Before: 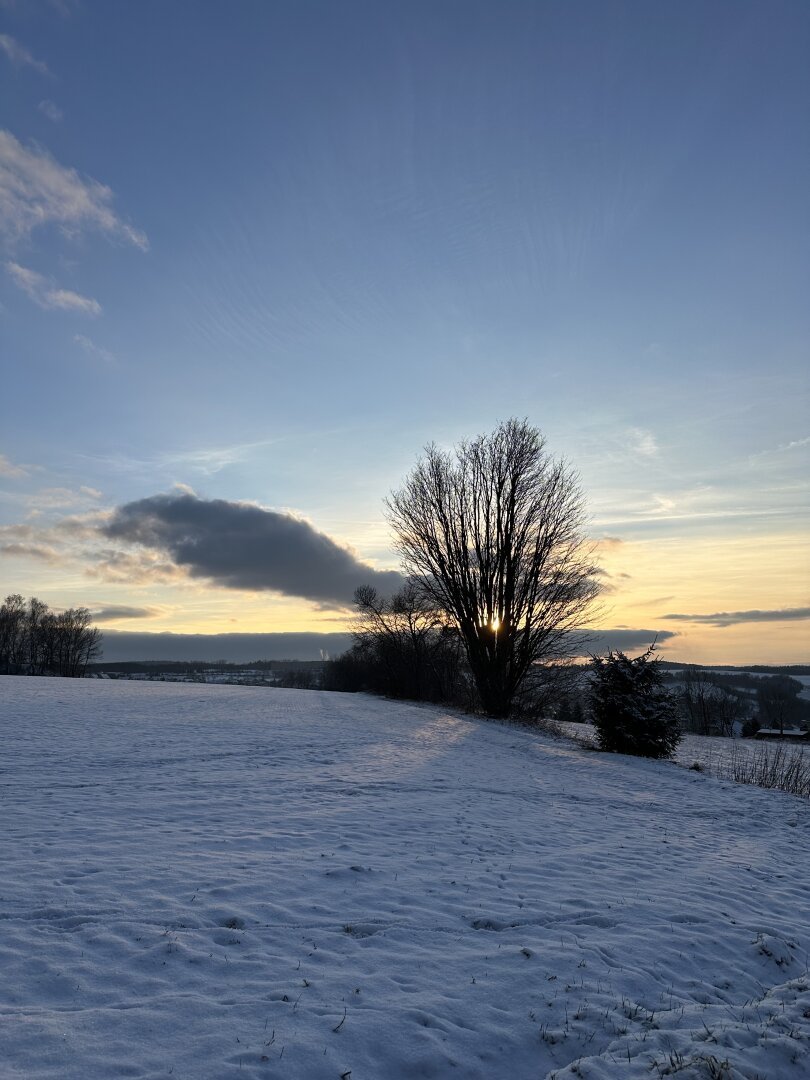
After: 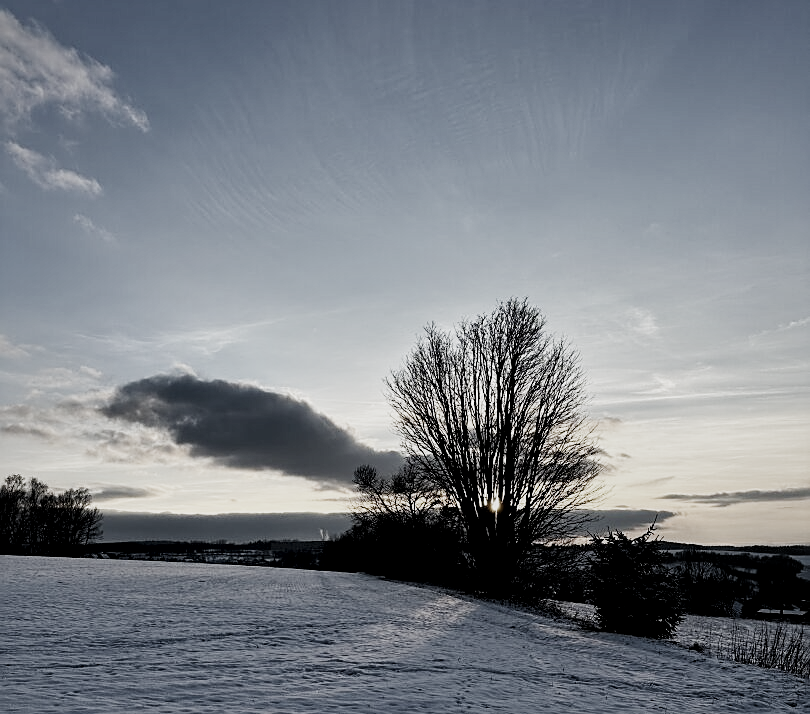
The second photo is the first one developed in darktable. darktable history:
sharpen: on, module defaults
crop: top 11.174%, bottom 22.668%
filmic rgb: black relative exposure -5.13 EV, white relative exposure 3.95 EV, hardness 2.9, contrast 1.3, highlights saturation mix -30.39%, preserve chrominance no, color science v5 (2021), contrast in shadows safe, contrast in highlights safe
local contrast: mode bilateral grid, contrast 25, coarseness 47, detail 151%, midtone range 0.2
